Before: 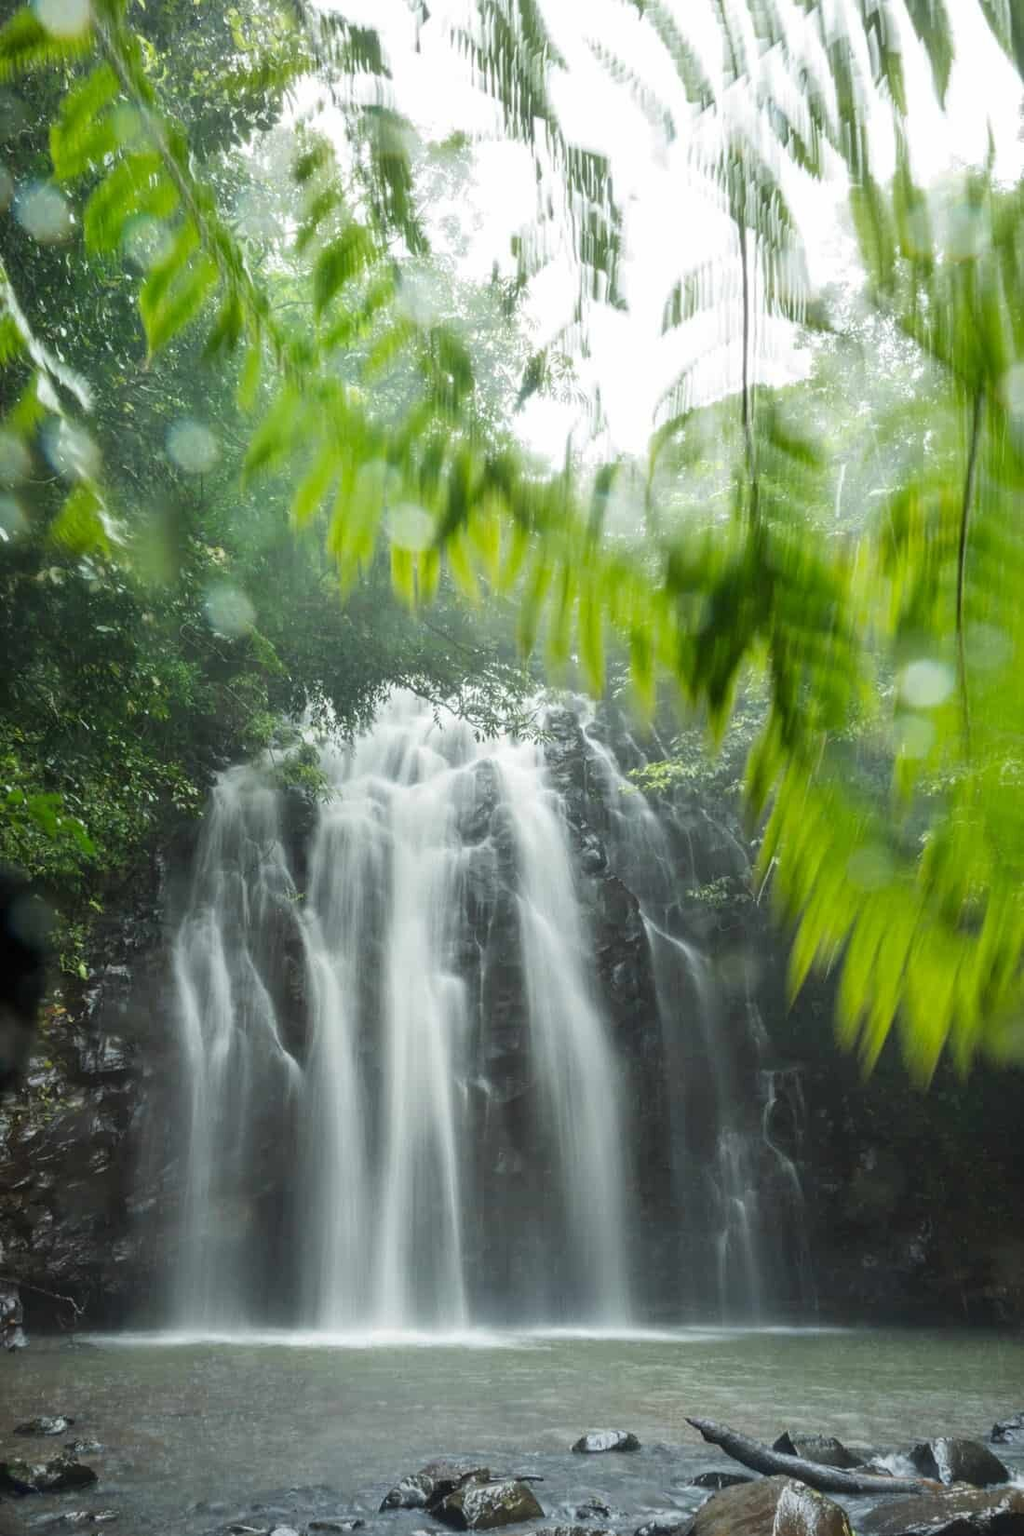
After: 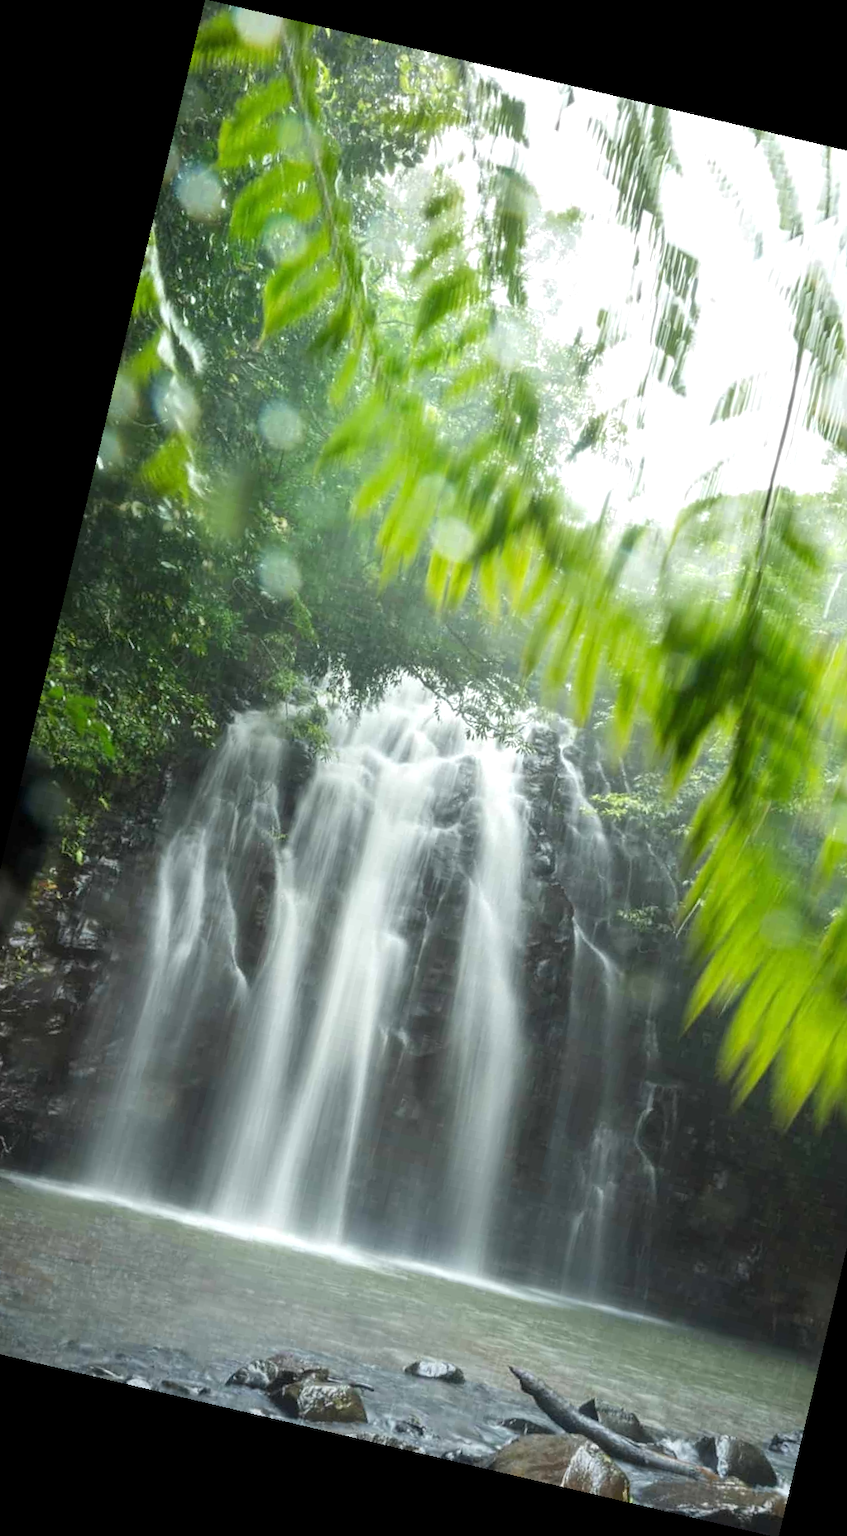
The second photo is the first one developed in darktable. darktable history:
exposure: exposure 0.3 EV, compensate highlight preservation false
rotate and perspective: rotation 13.27°, automatic cropping off
crop and rotate: left 9.061%, right 20.142%
